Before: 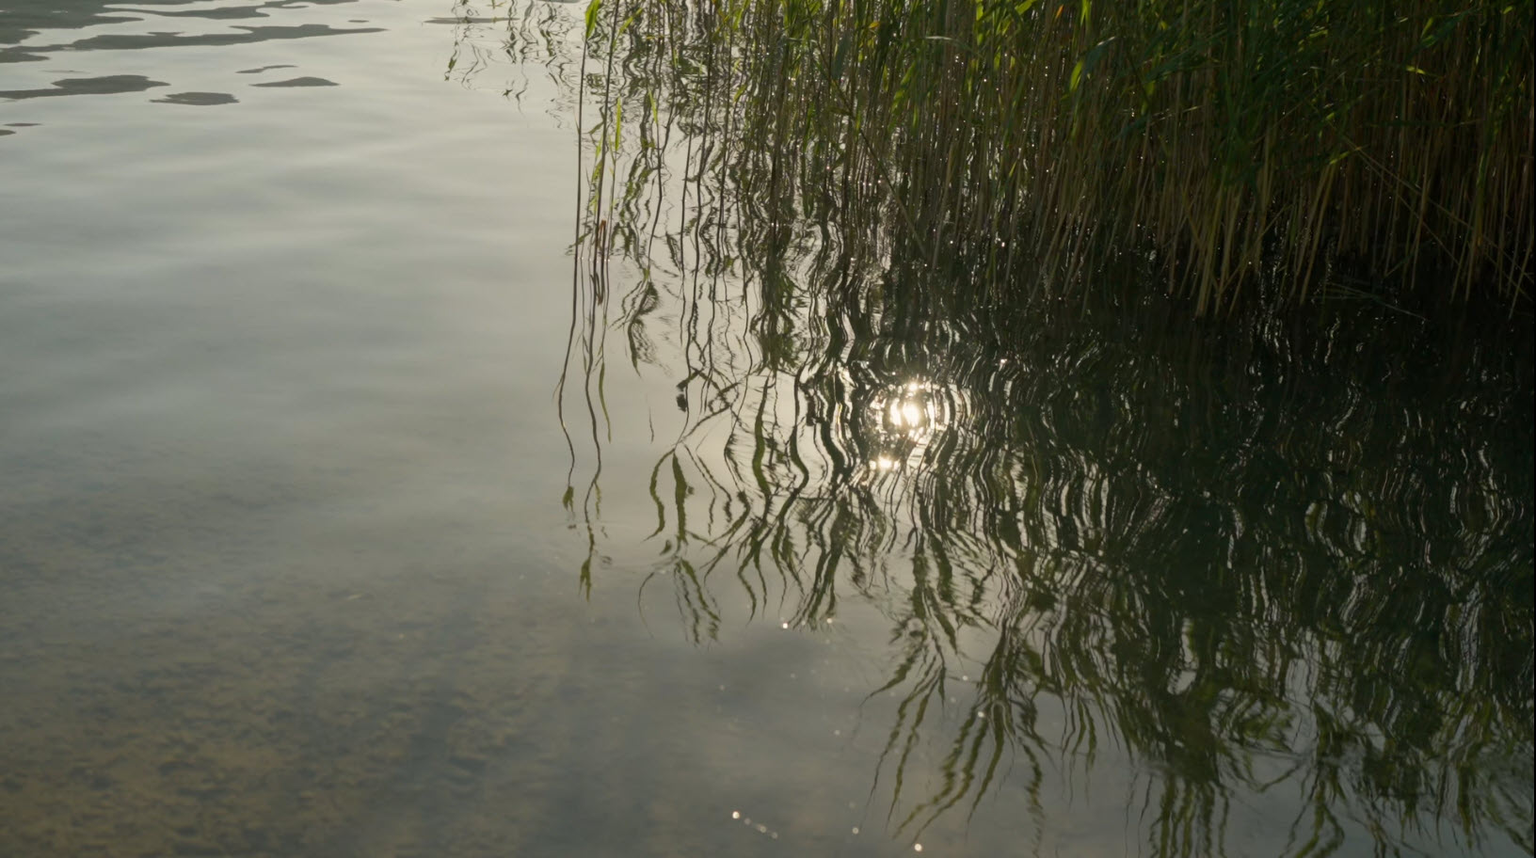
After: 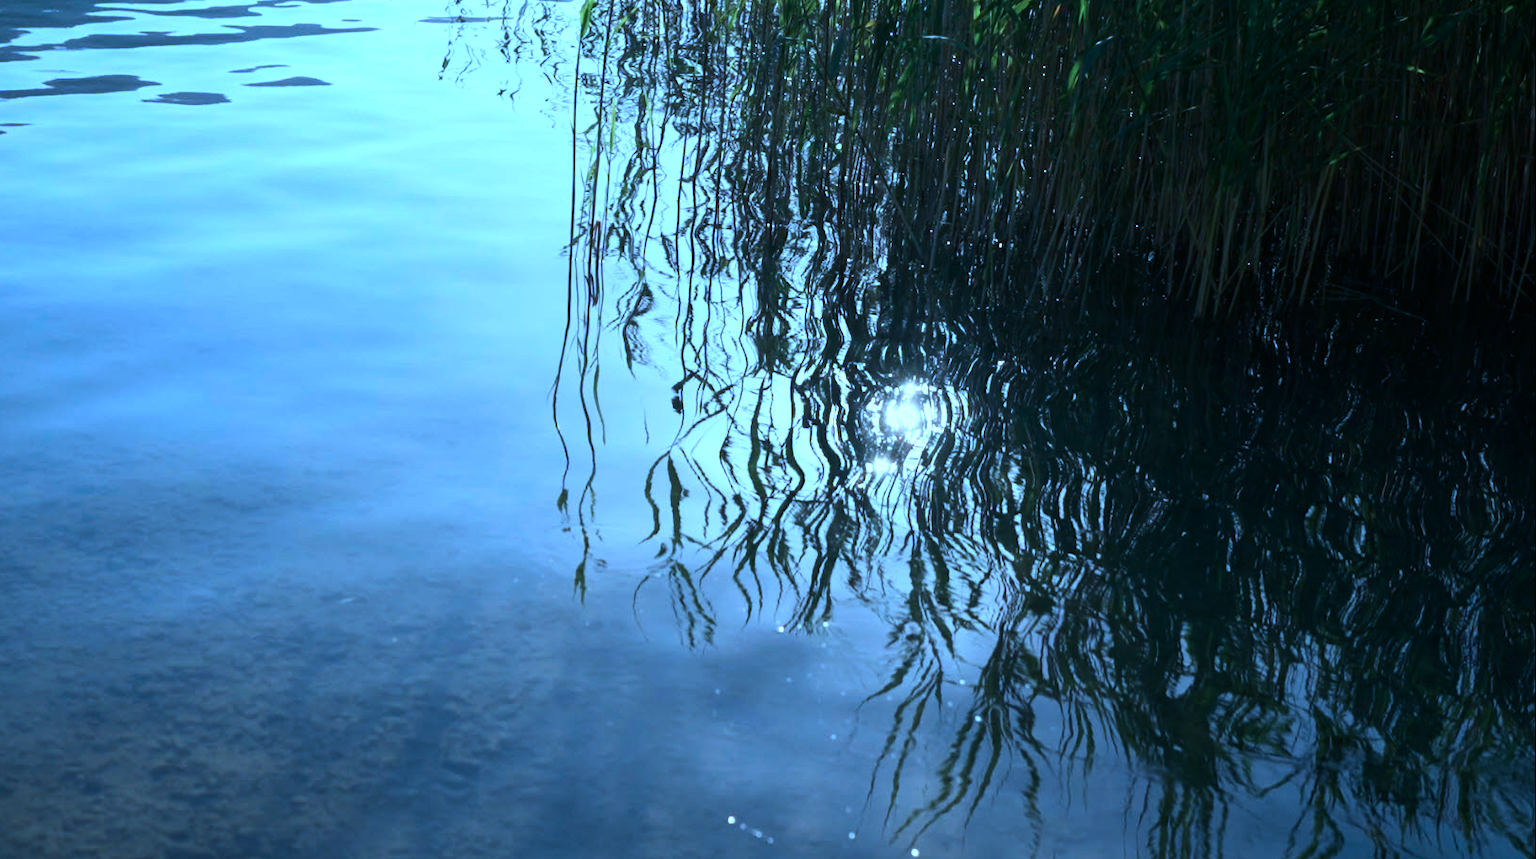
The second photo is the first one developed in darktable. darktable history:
tone equalizer: -8 EV -1.08 EV, -7 EV -1.01 EV, -6 EV -0.867 EV, -5 EV -0.578 EV, -3 EV 0.578 EV, -2 EV 0.867 EV, -1 EV 1.01 EV, +0 EV 1.08 EV, edges refinement/feathering 500, mask exposure compensation -1.57 EV, preserve details no
crop and rotate: left 0.614%, top 0.179%, bottom 0.309%
color calibration: illuminant as shot in camera, x 0.462, y 0.419, temperature 2651.64 K
